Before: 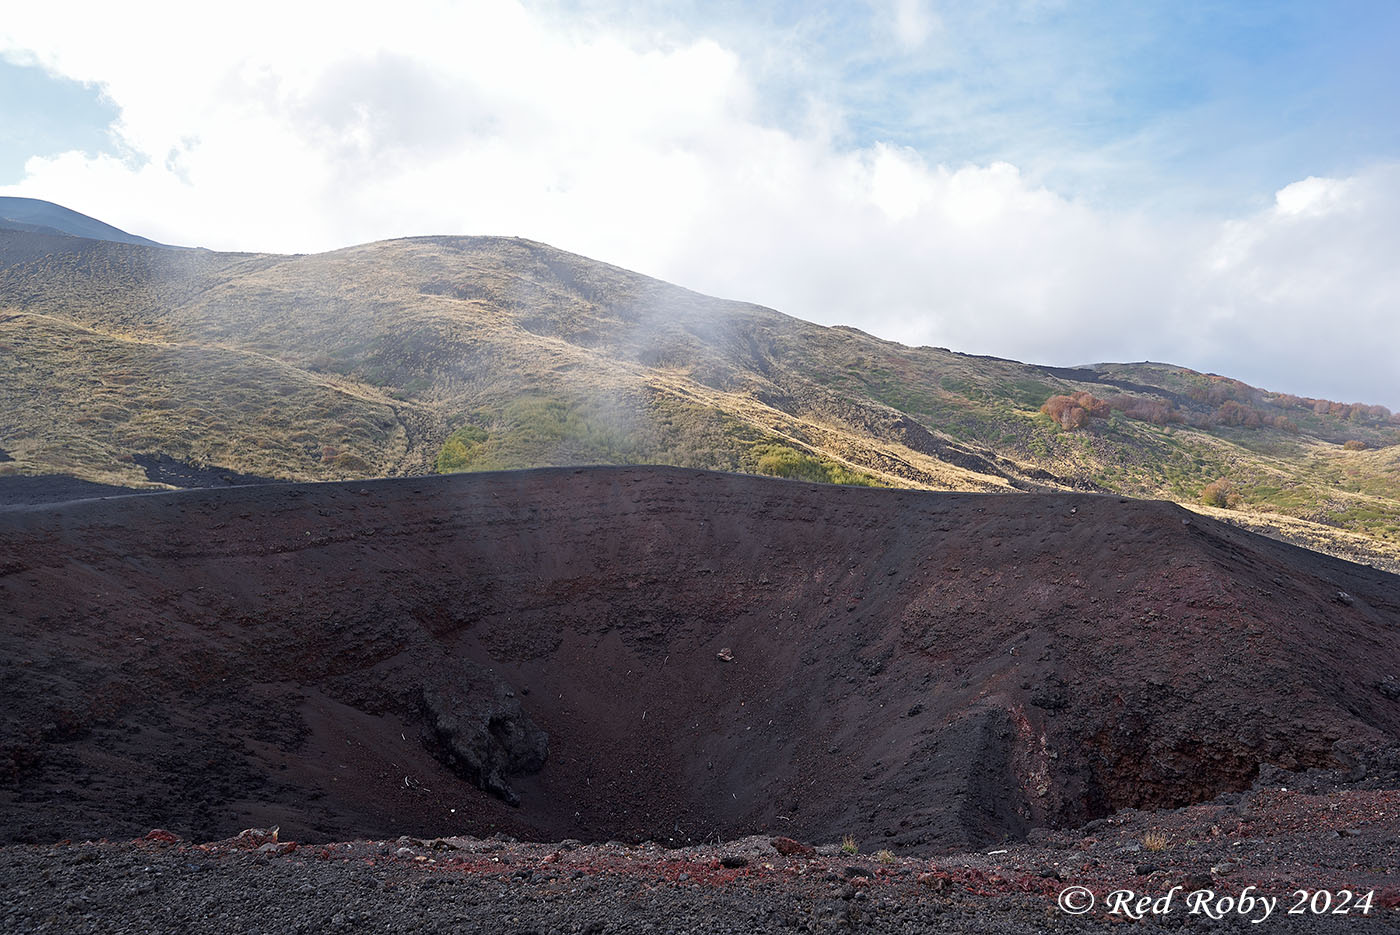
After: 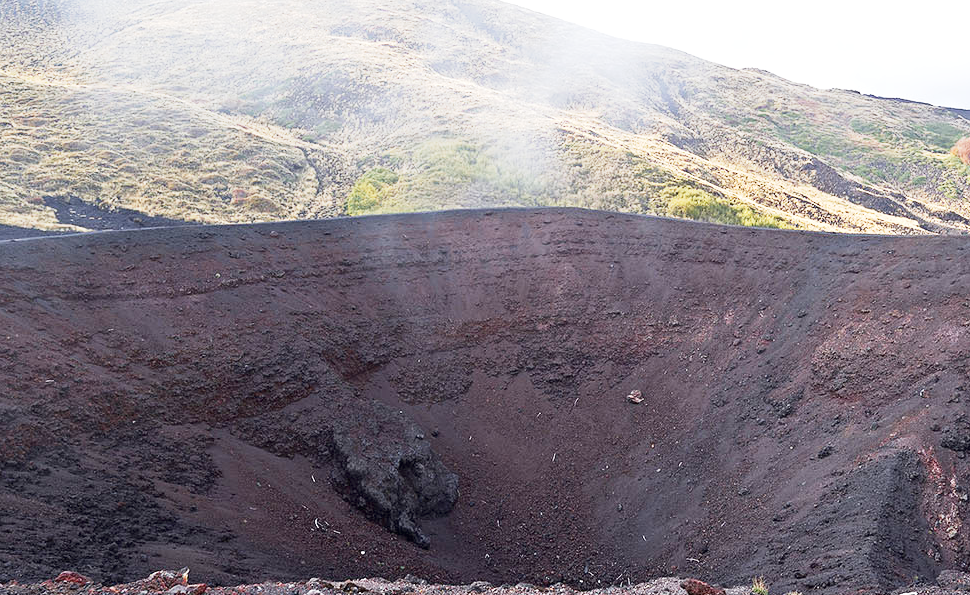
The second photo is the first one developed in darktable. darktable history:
exposure: black level correction 0, exposure 1.1 EV, compensate highlight preservation false
base curve: curves: ch0 [(0, 0) (0.088, 0.125) (0.176, 0.251) (0.354, 0.501) (0.613, 0.749) (1, 0.877)], preserve colors none
crop: left 6.488%, top 27.668%, right 24.183%, bottom 8.656%
